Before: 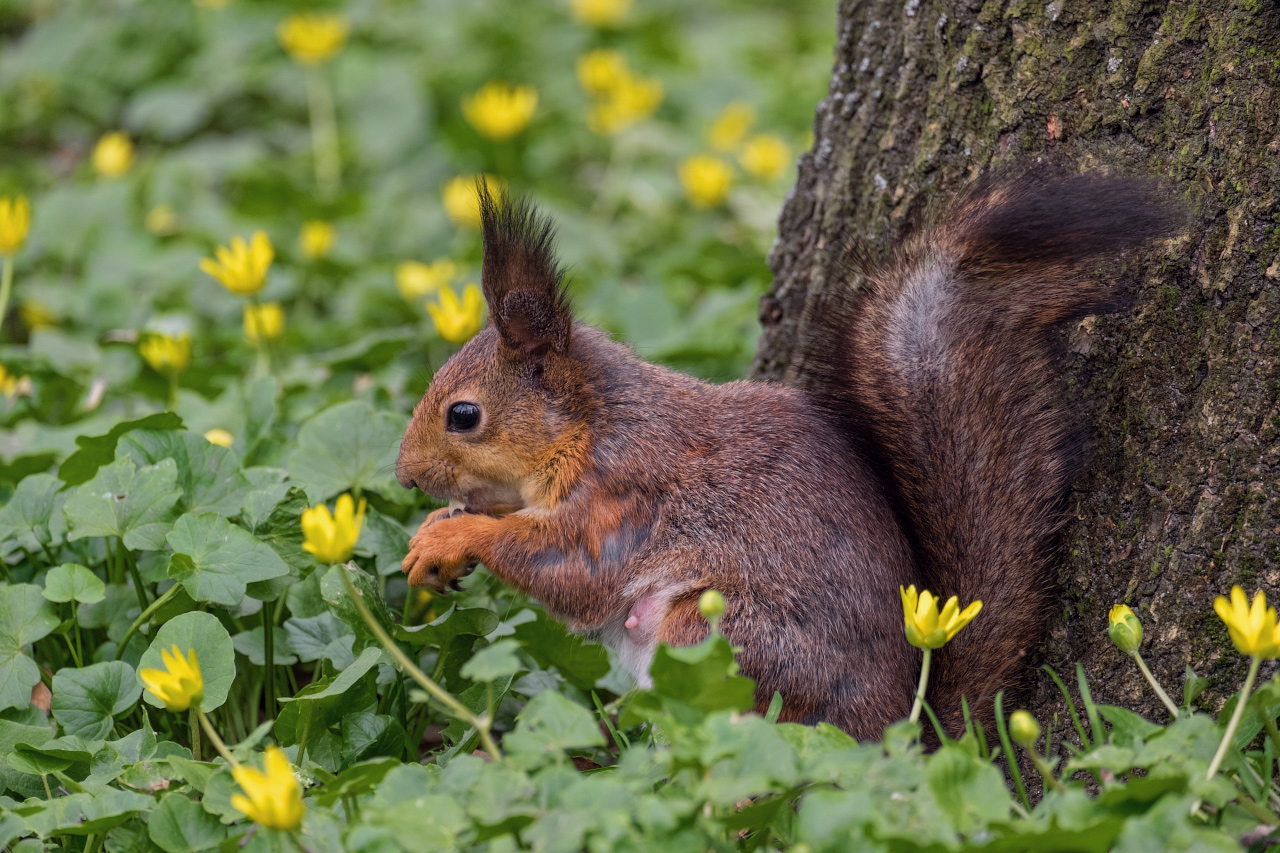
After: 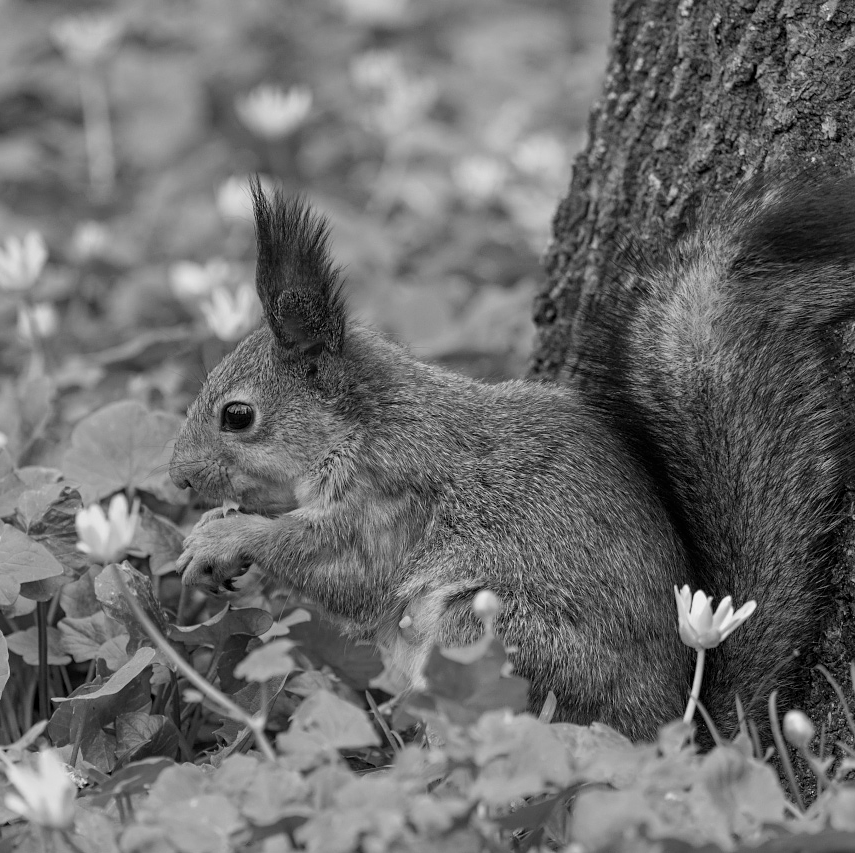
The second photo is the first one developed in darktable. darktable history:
crop and rotate: left 17.732%, right 15.423%
sharpen: amount 0.2
monochrome: on, module defaults
color contrast: green-magenta contrast 0.8, blue-yellow contrast 1.1, unbound 0
shadows and highlights: radius 108.52, shadows 40.68, highlights -72.88, low approximation 0.01, soften with gaussian
white balance: red 1.066, blue 1.119
